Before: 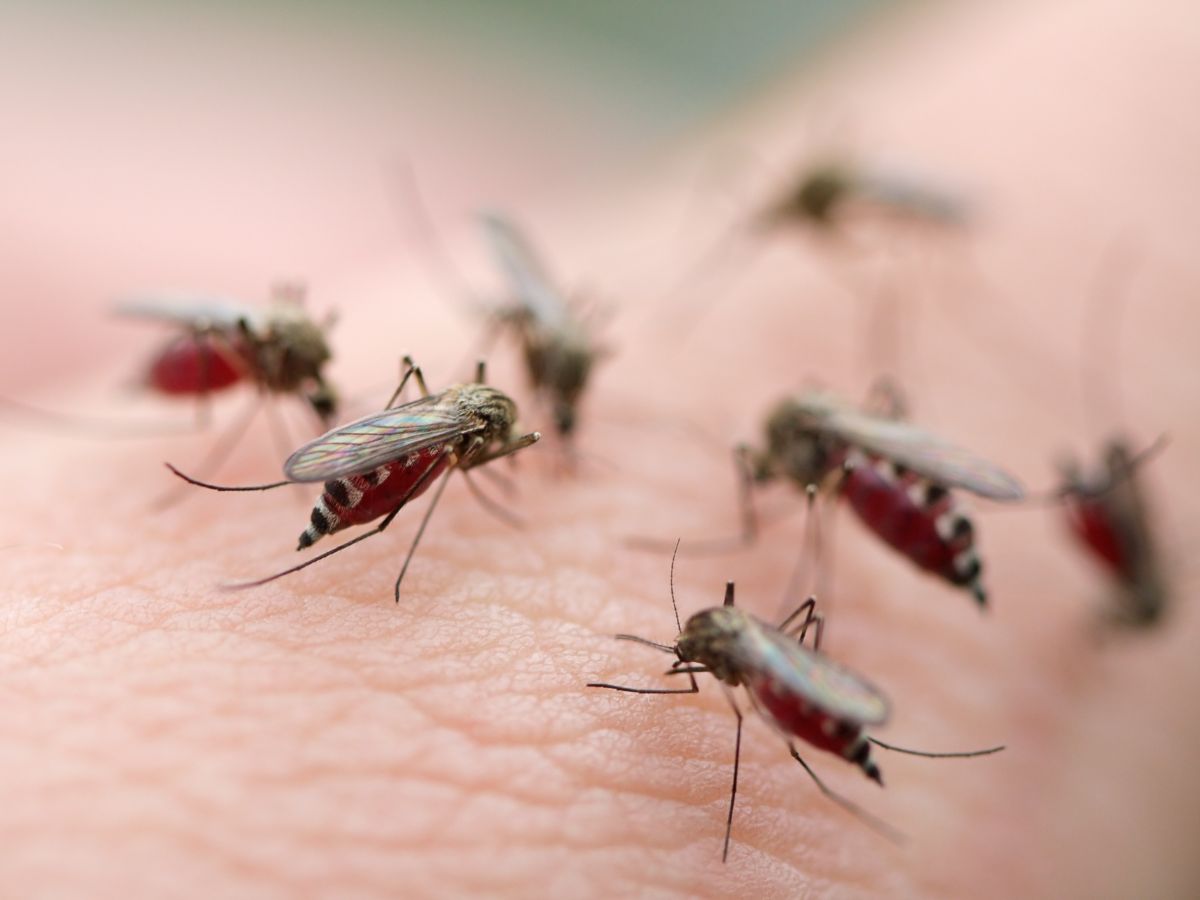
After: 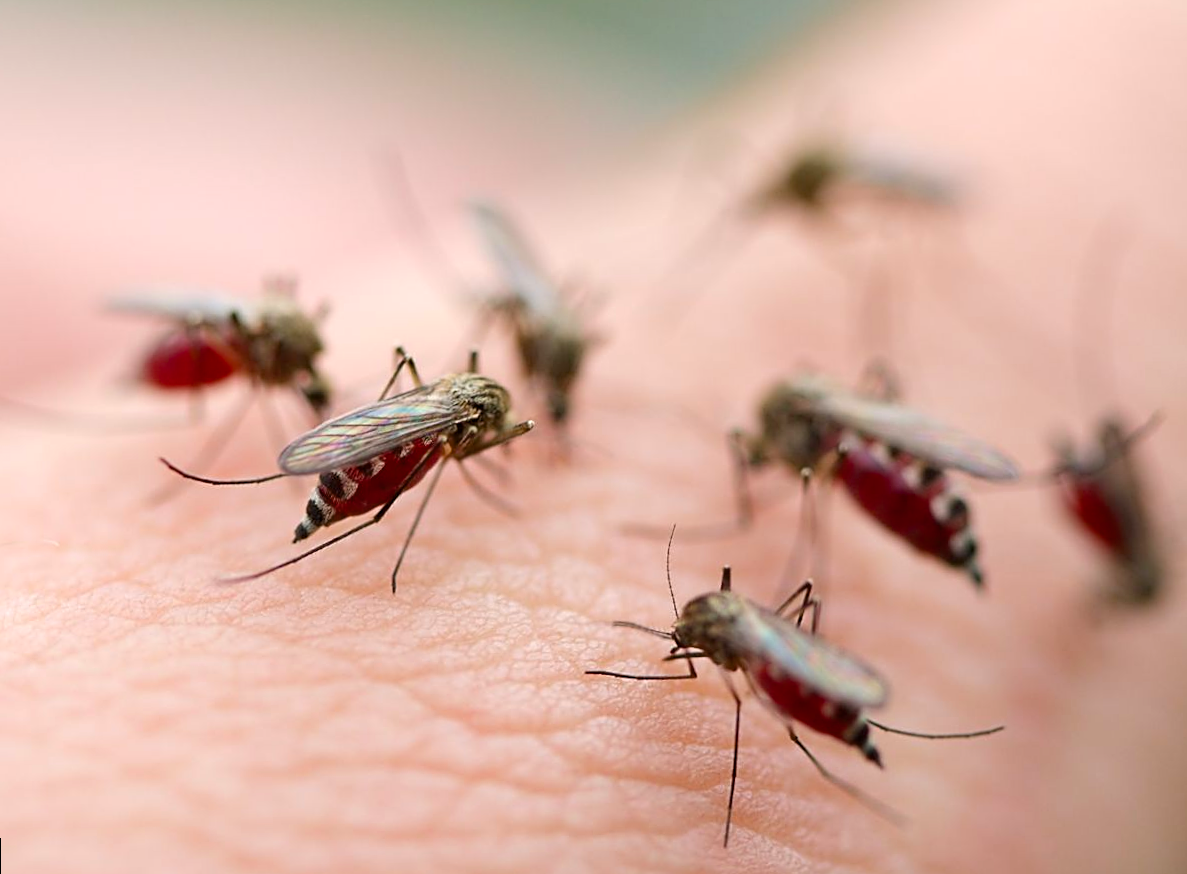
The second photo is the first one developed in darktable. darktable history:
rotate and perspective: rotation -1°, crop left 0.011, crop right 0.989, crop top 0.025, crop bottom 0.975
color balance rgb: linear chroma grading › shadows -8%, linear chroma grading › global chroma 10%, perceptual saturation grading › global saturation 2%, perceptual saturation grading › highlights -2%, perceptual saturation grading › mid-tones 4%, perceptual saturation grading › shadows 8%, perceptual brilliance grading › global brilliance 2%, perceptual brilliance grading › highlights -4%, global vibrance 16%, saturation formula JzAzBz (2021)
sharpen: on, module defaults
exposure: exposure 0.127 EV, compensate highlight preservation false
